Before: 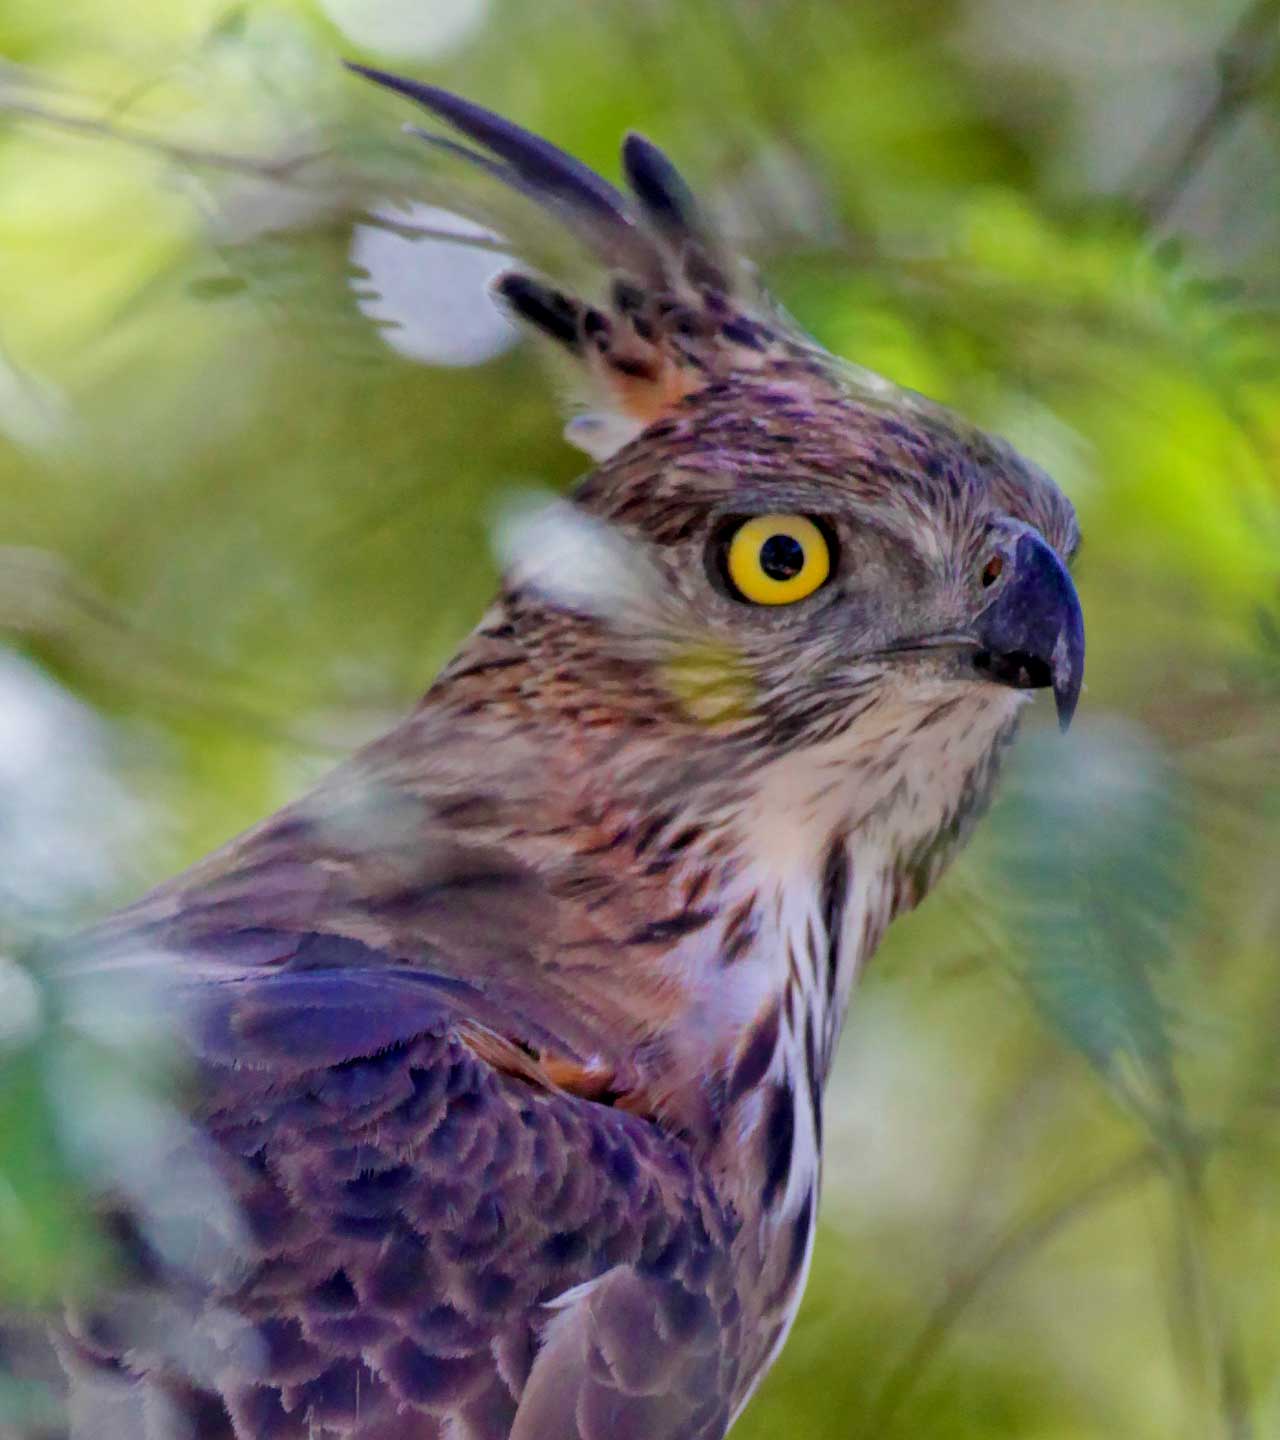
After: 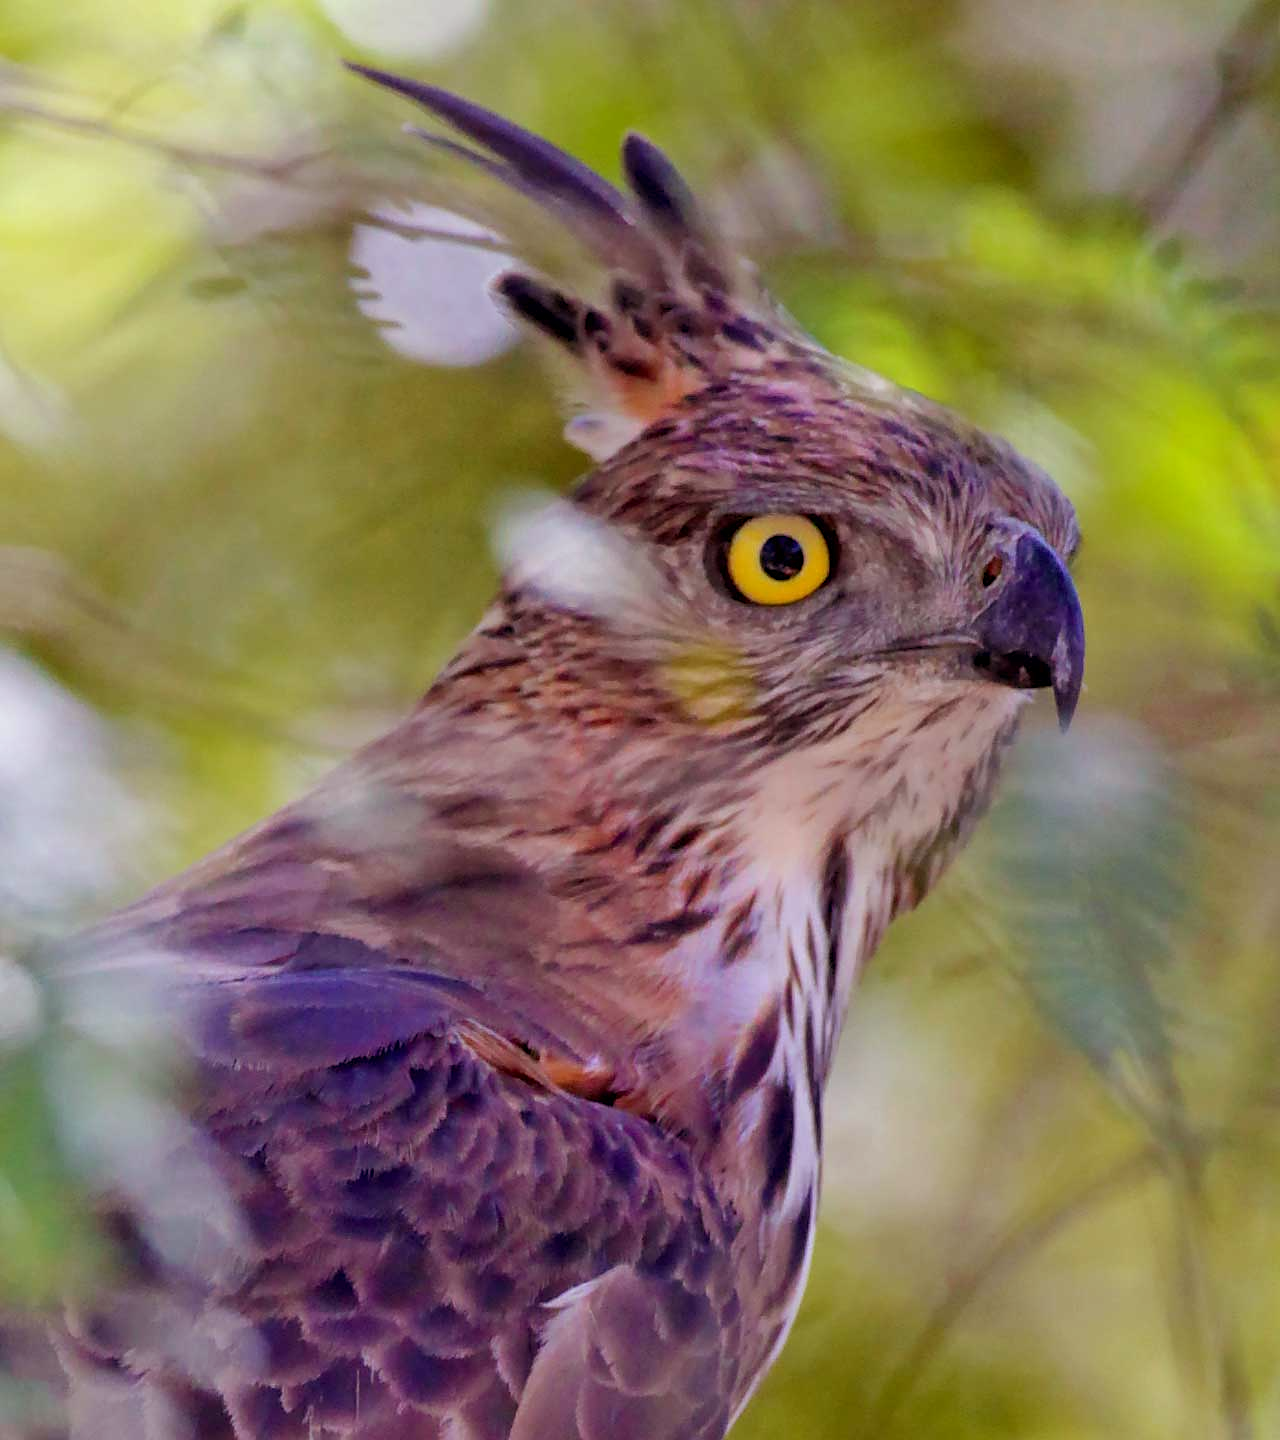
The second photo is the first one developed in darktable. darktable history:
sharpen: radius 1.864, amount 0.398, threshold 1.271
rgb levels: mode RGB, independent channels, levels [[0, 0.474, 1], [0, 0.5, 1], [0, 0.5, 1]]
